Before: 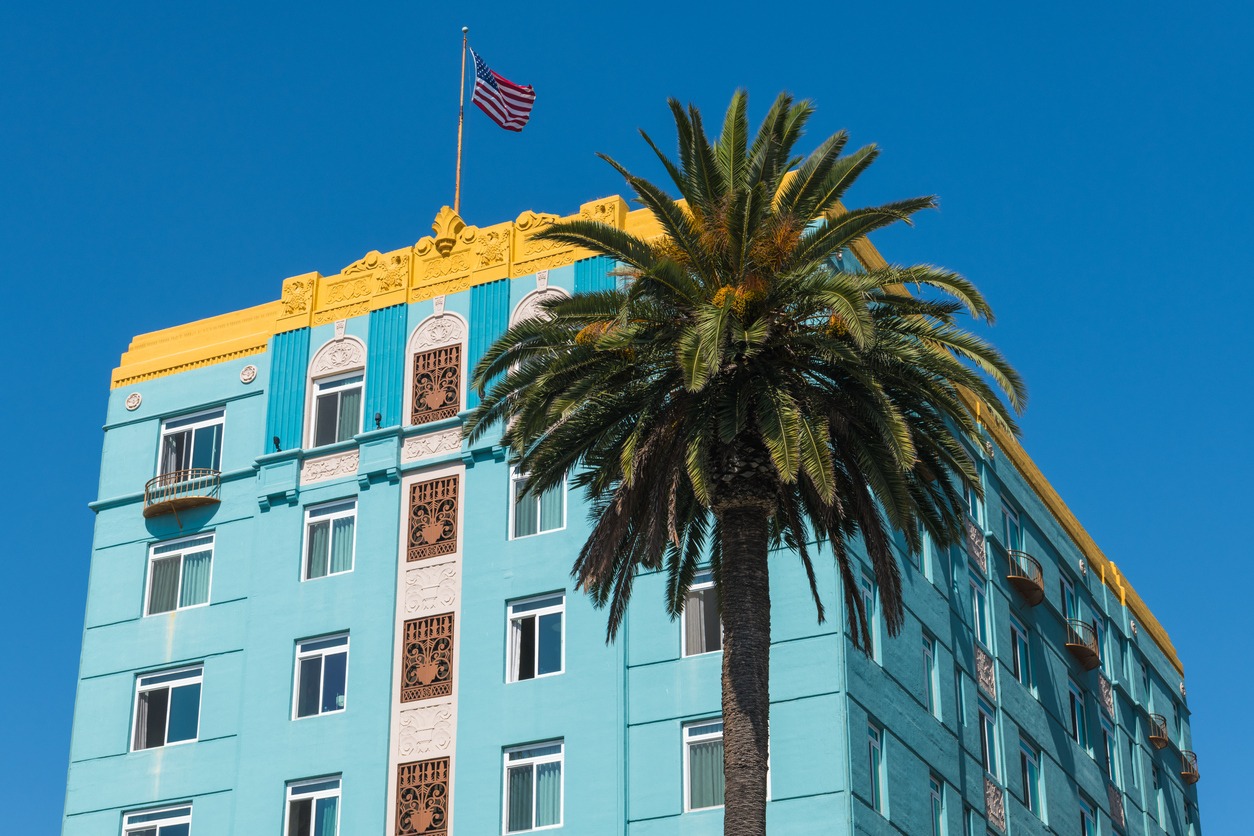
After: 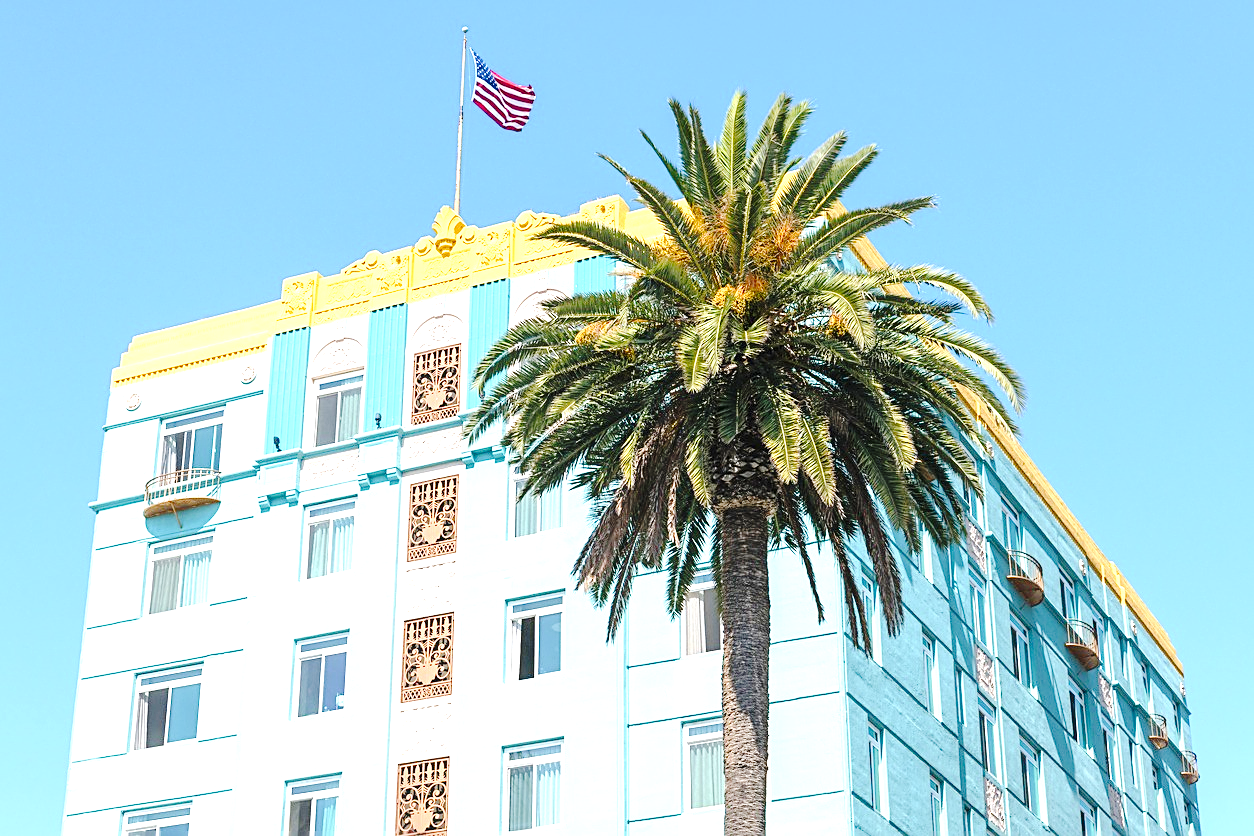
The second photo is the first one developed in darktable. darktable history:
sharpen: on, module defaults
tone equalizer: -8 EV -0.549 EV
tone curve: curves: ch0 [(0.014, 0) (0.13, 0.09) (0.227, 0.211) (0.33, 0.395) (0.494, 0.615) (0.662, 0.76) (0.795, 0.846) (1, 0.969)]; ch1 [(0, 0) (0.366, 0.367) (0.447, 0.416) (0.473, 0.484) (0.504, 0.502) (0.525, 0.518) (0.564, 0.601) (0.634, 0.66) (0.746, 0.804) (1, 1)]; ch2 [(0, 0) (0.333, 0.346) (0.375, 0.375) (0.424, 0.43) (0.476, 0.498) (0.496, 0.505) (0.517, 0.522) (0.548, 0.548) (0.579, 0.618) (0.651, 0.674) (0.688, 0.728) (1, 1)], preserve colors none
exposure: black level correction 0, exposure 1.939 EV, compensate highlight preservation false
